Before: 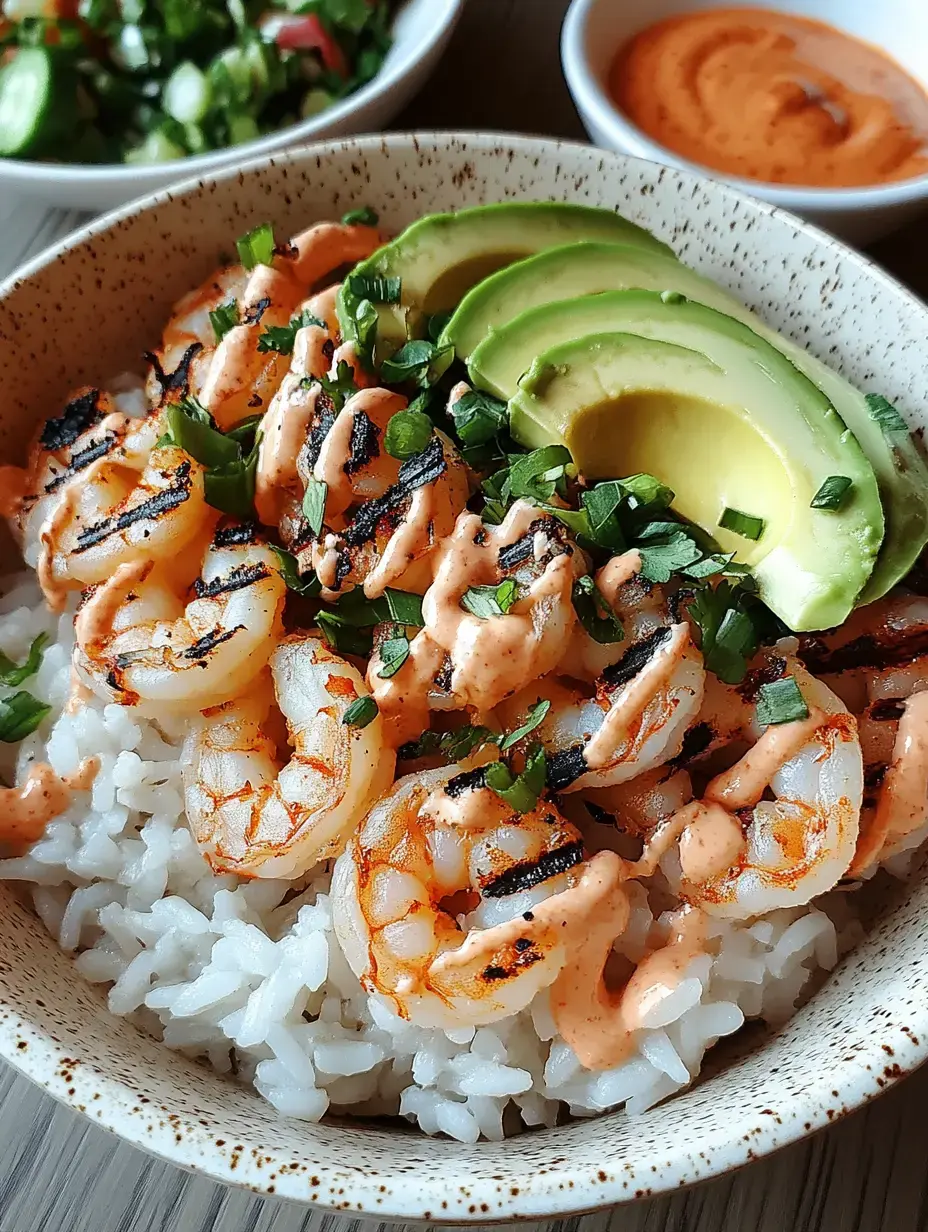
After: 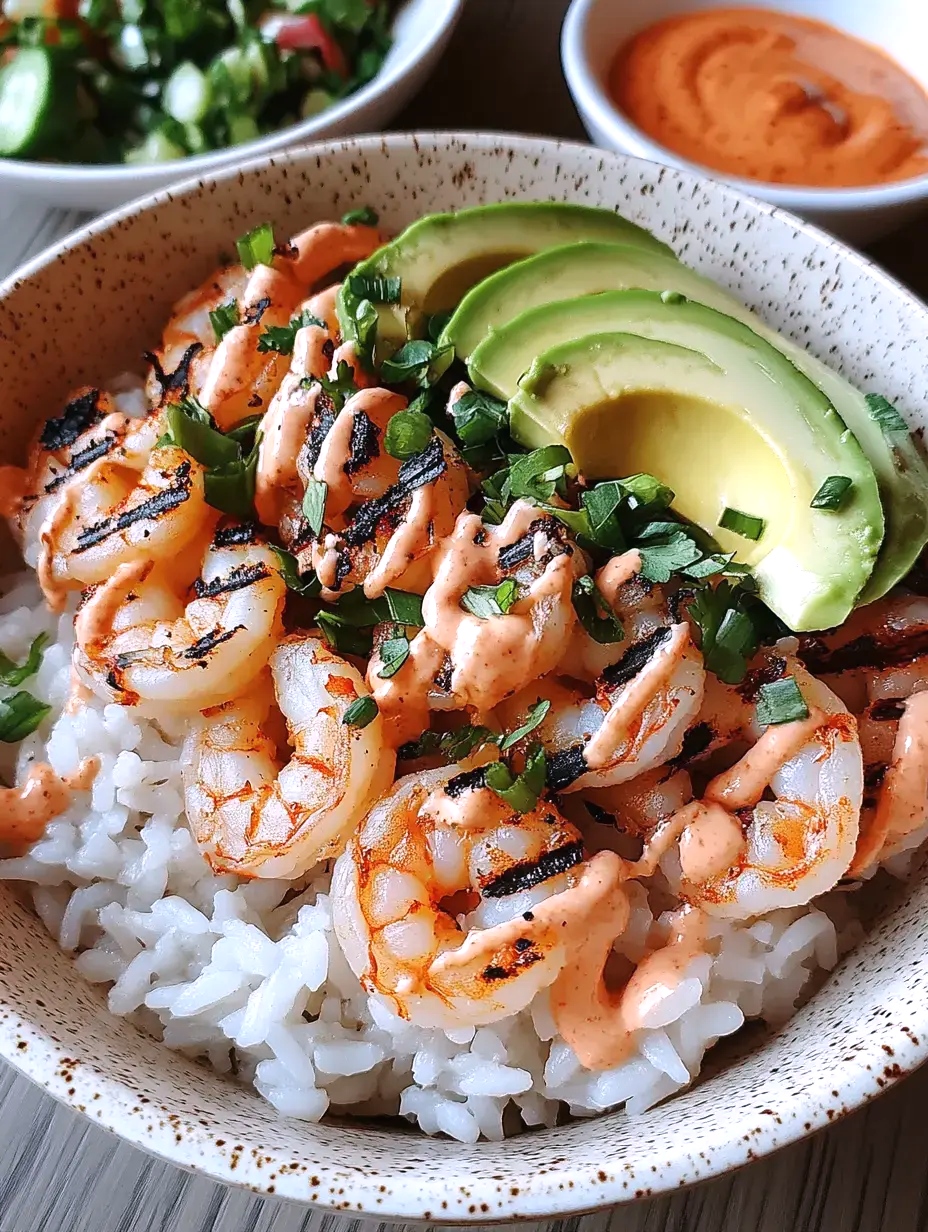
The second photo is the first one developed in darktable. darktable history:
exposure: black level correction -0.001, exposure 0.08 EV, compensate highlight preservation false
white balance: red 1.05, blue 1.072
